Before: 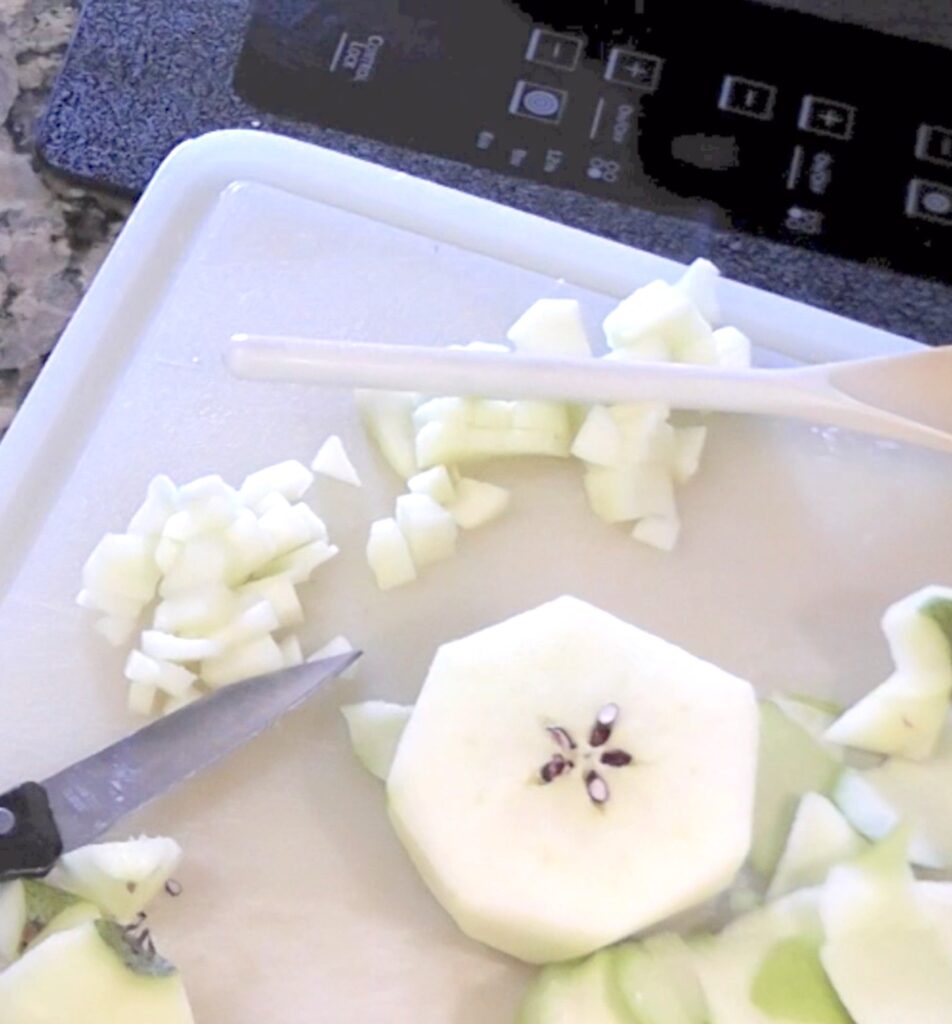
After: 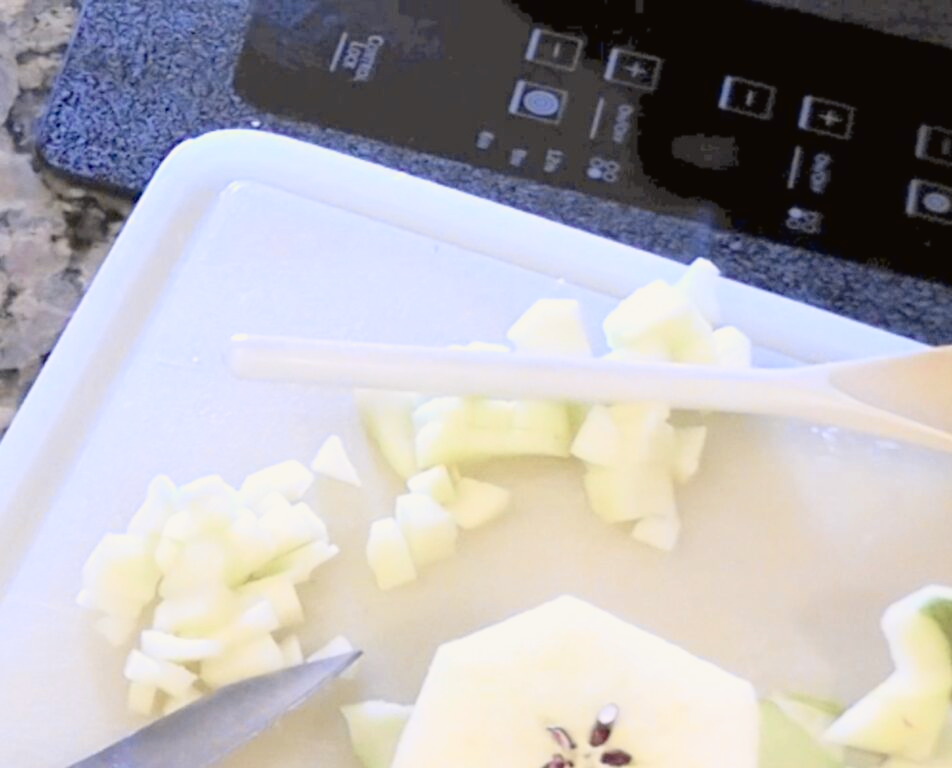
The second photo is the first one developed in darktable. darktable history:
crop: bottom 24.988%
tone curve: curves: ch0 [(0, 0.021) (0.049, 0.044) (0.152, 0.14) (0.328, 0.377) (0.473, 0.543) (0.641, 0.705) (0.85, 0.894) (1, 0.969)]; ch1 [(0, 0) (0.302, 0.331) (0.433, 0.432) (0.472, 0.47) (0.502, 0.503) (0.527, 0.521) (0.564, 0.58) (0.614, 0.626) (0.677, 0.701) (0.859, 0.885) (1, 1)]; ch2 [(0, 0) (0.33, 0.301) (0.447, 0.44) (0.487, 0.496) (0.502, 0.516) (0.535, 0.563) (0.565, 0.593) (0.608, 0.638) (1, 1)], color space Lab, independent channels, preserve colors none
